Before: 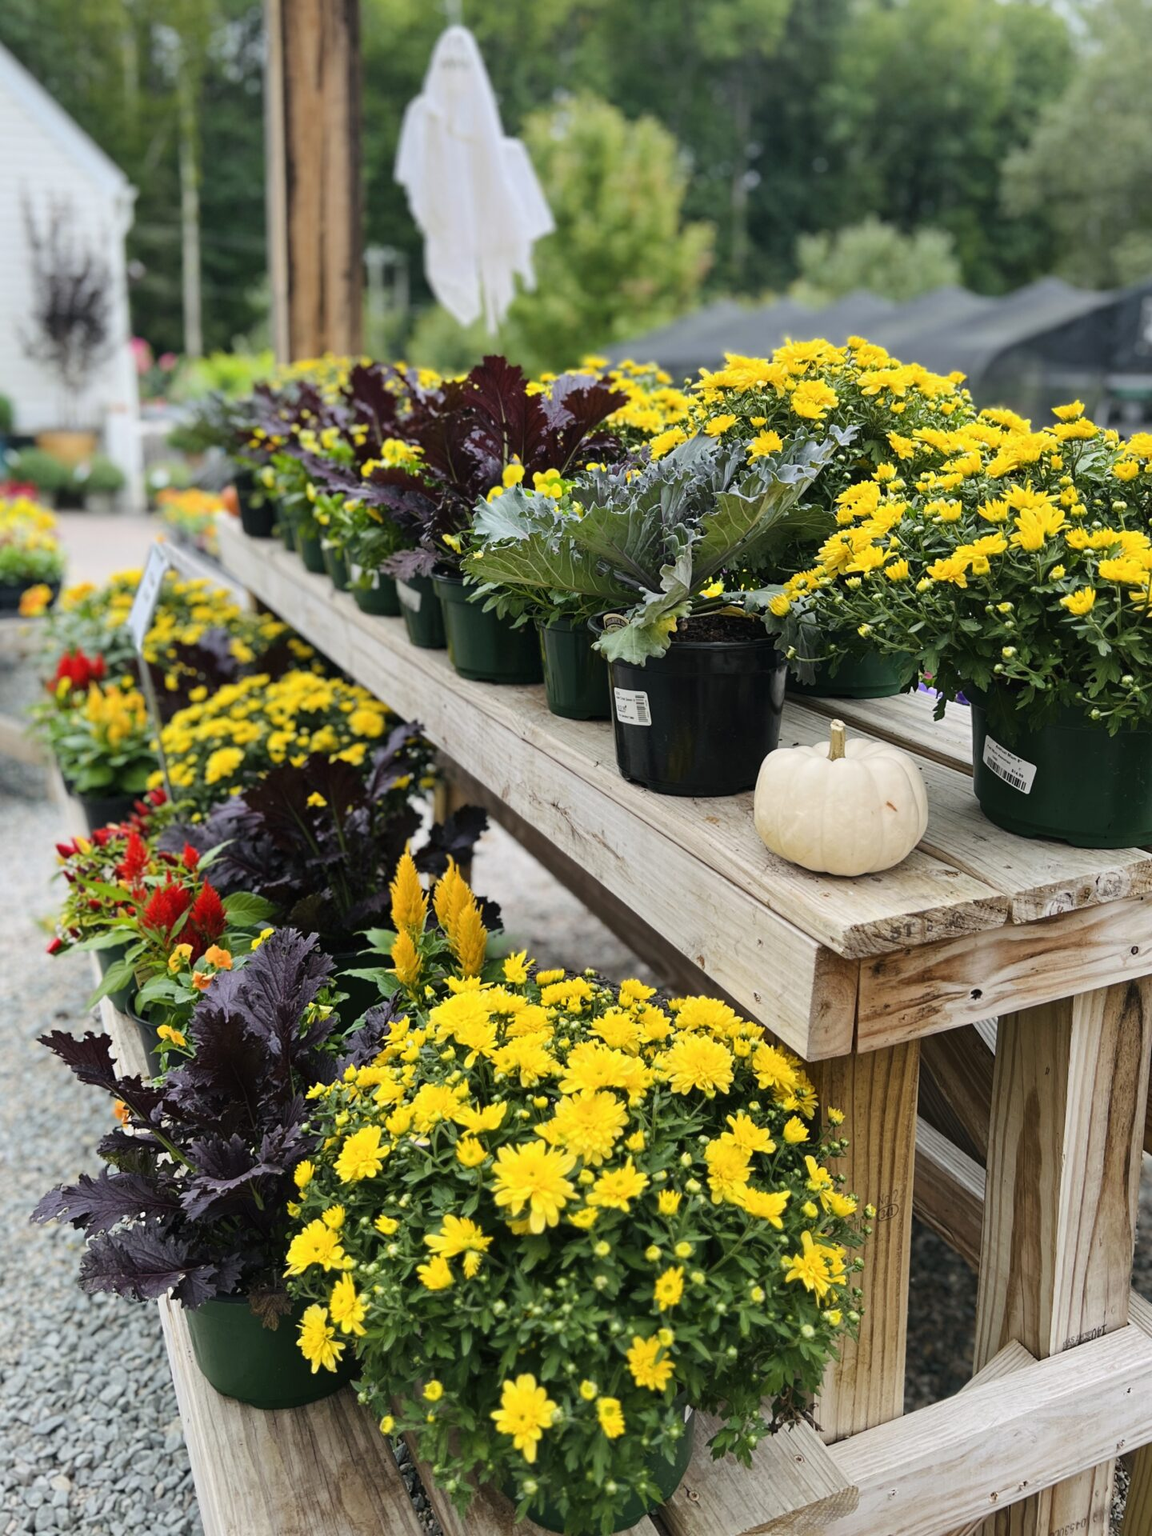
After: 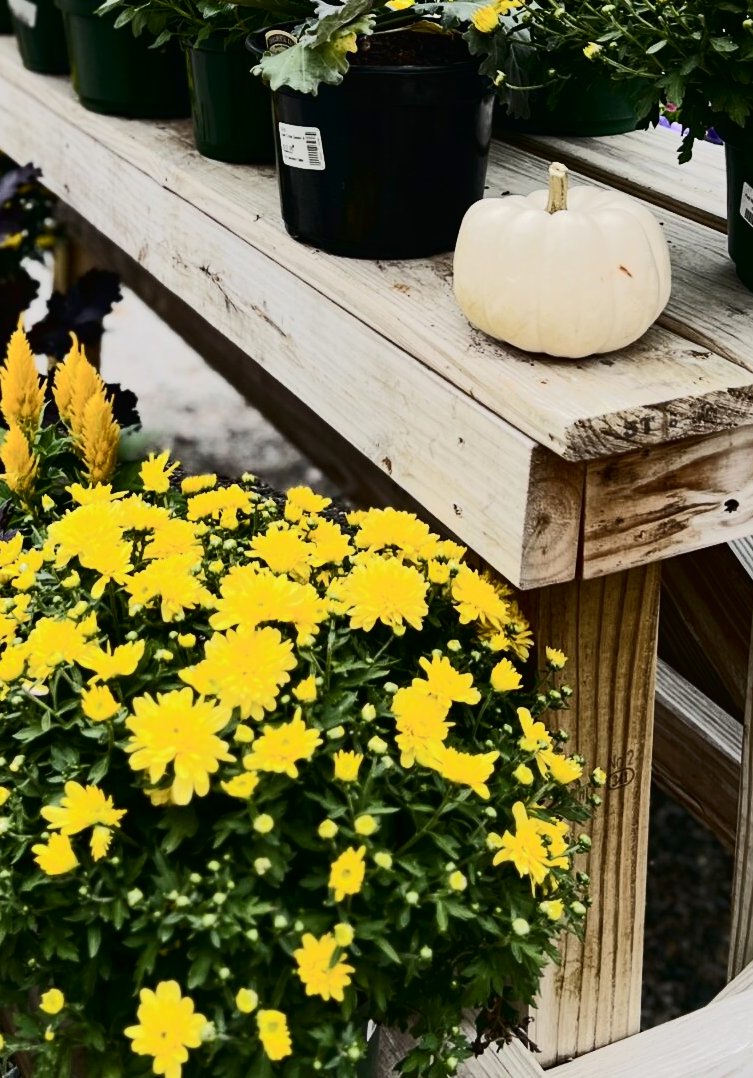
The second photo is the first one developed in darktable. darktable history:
crop: left 34.009%, top 38.421%, right 13.647%, bottom 5.426%
tone curve: curves: ch0 [(0, 0) (0.003, 0.005) (0.011, 0.007) (0.025, 0.009) (0.044, 0.013) (0.069, 0.017) (0.1, 0.02) (0.136, 0.029) (0.177, 0.052) (0.224, 0.086) (0.277, 0.129) (0.335, 0.188) (0.399, 0.256) (0.468, 0.361) (0.543, 0.526) (0.623, 0.696) (0.709, 0.784) (0.801, 0.85) (0.898, 0.882) (1, 1)], color space Lab, independent channels, preserve colors none
